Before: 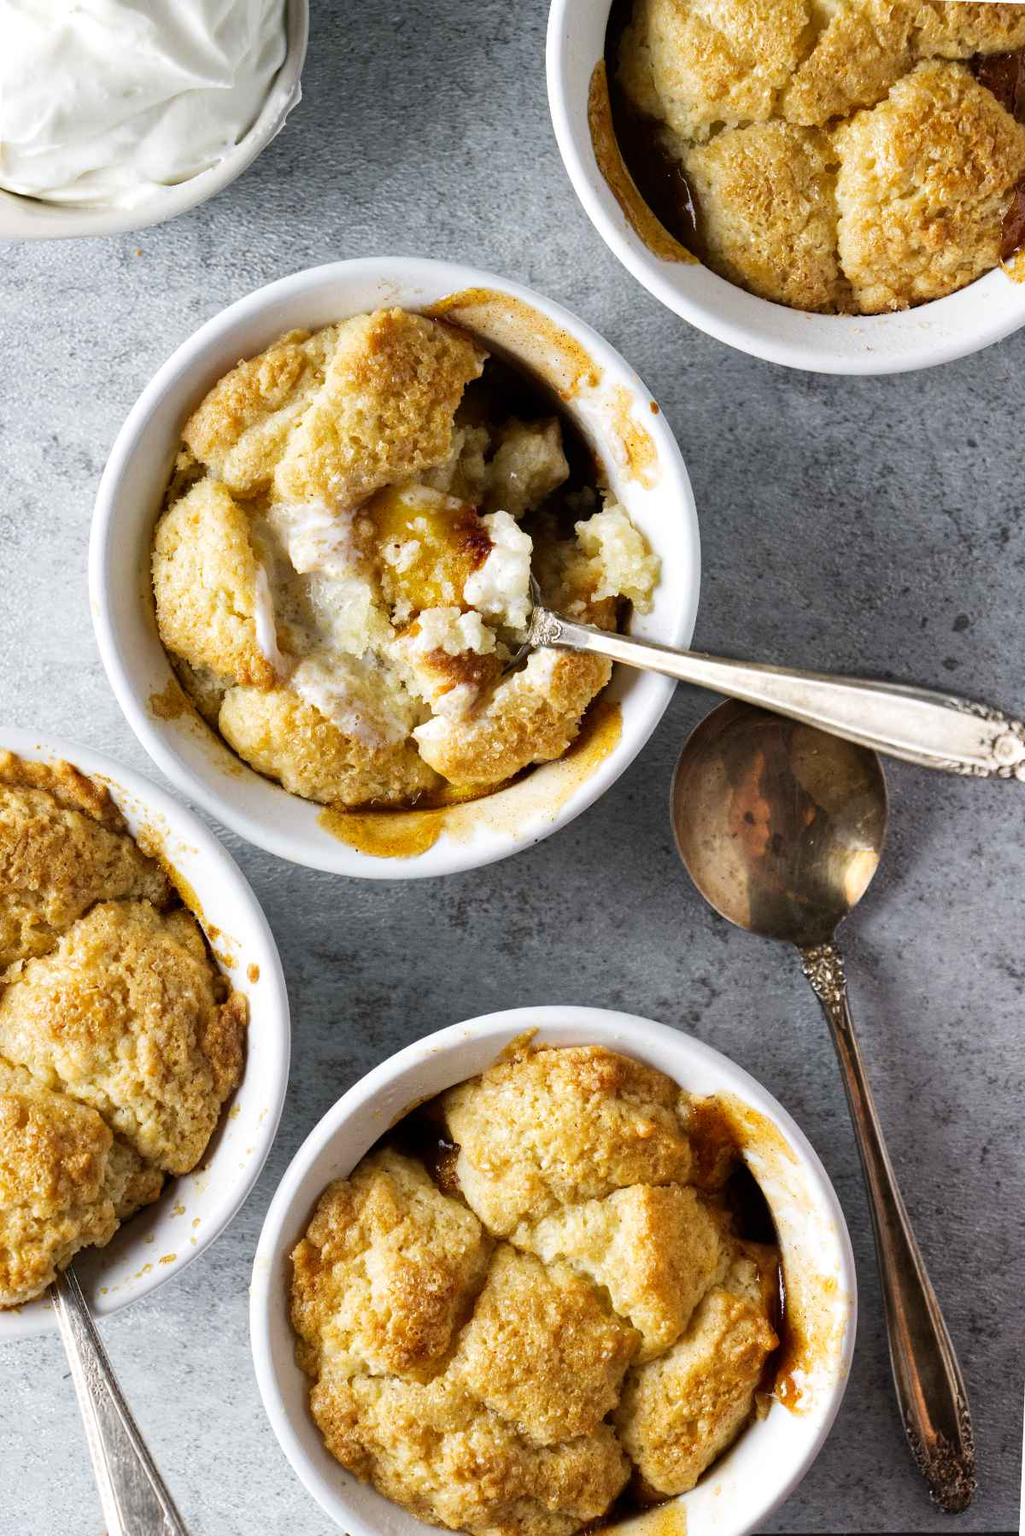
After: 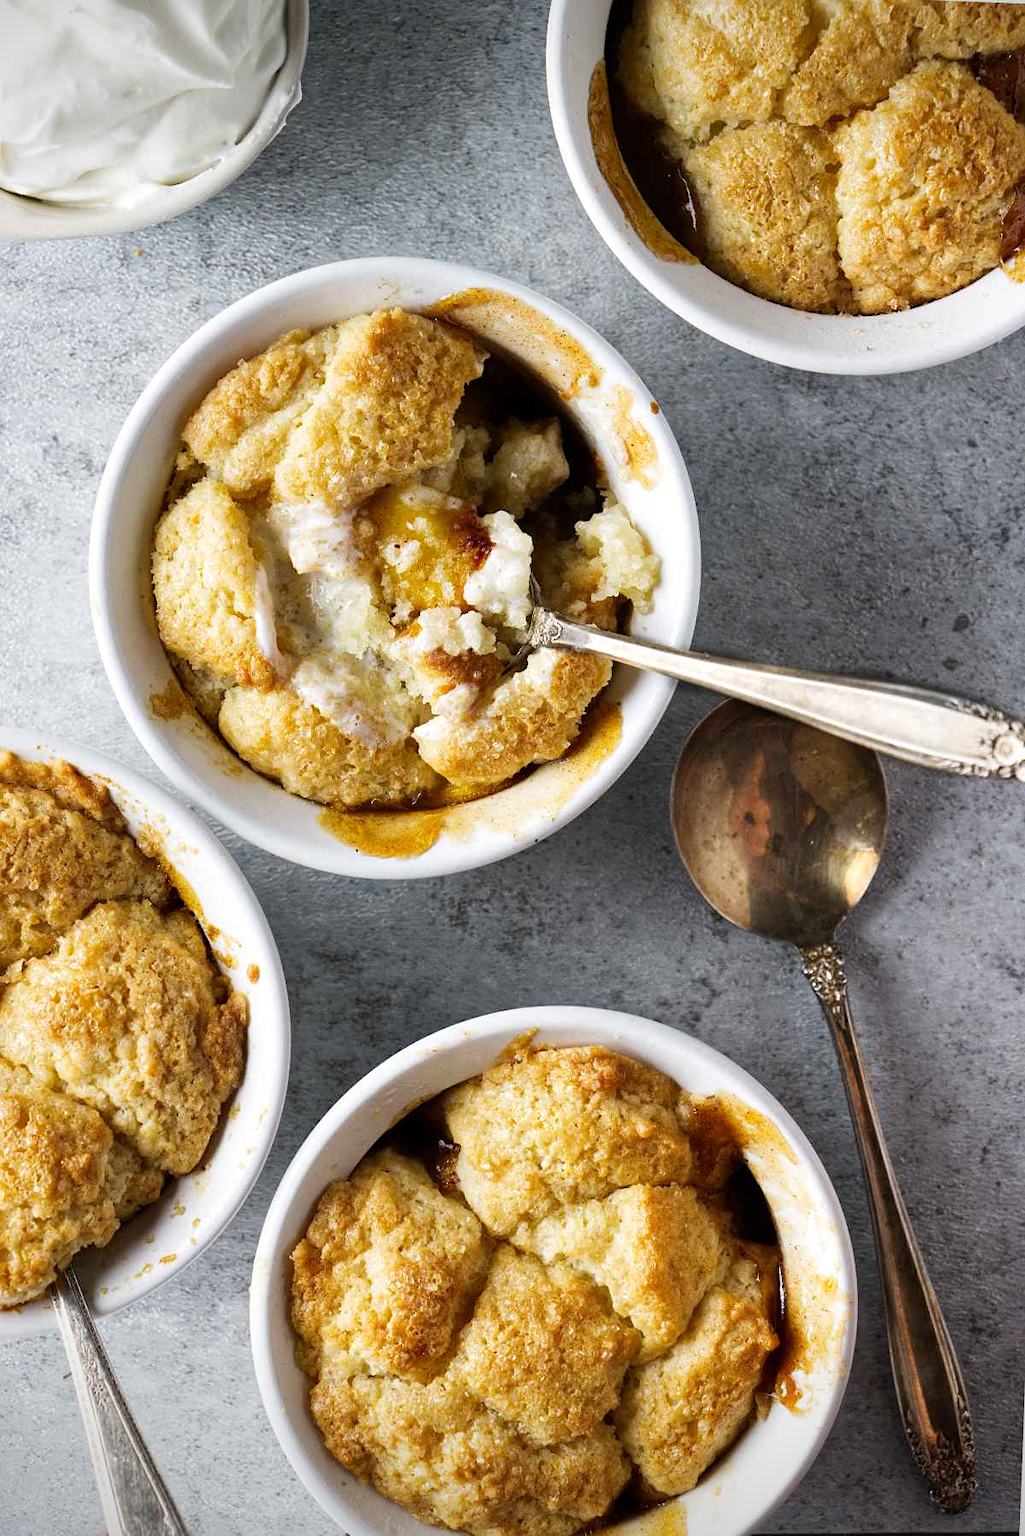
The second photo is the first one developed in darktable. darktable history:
vignetting: fall-off start 97.23%, saturation -0.024, center (-0.033, -0.042), width/height ratio 1.179, unbound false
sharpen: amount 0.2
